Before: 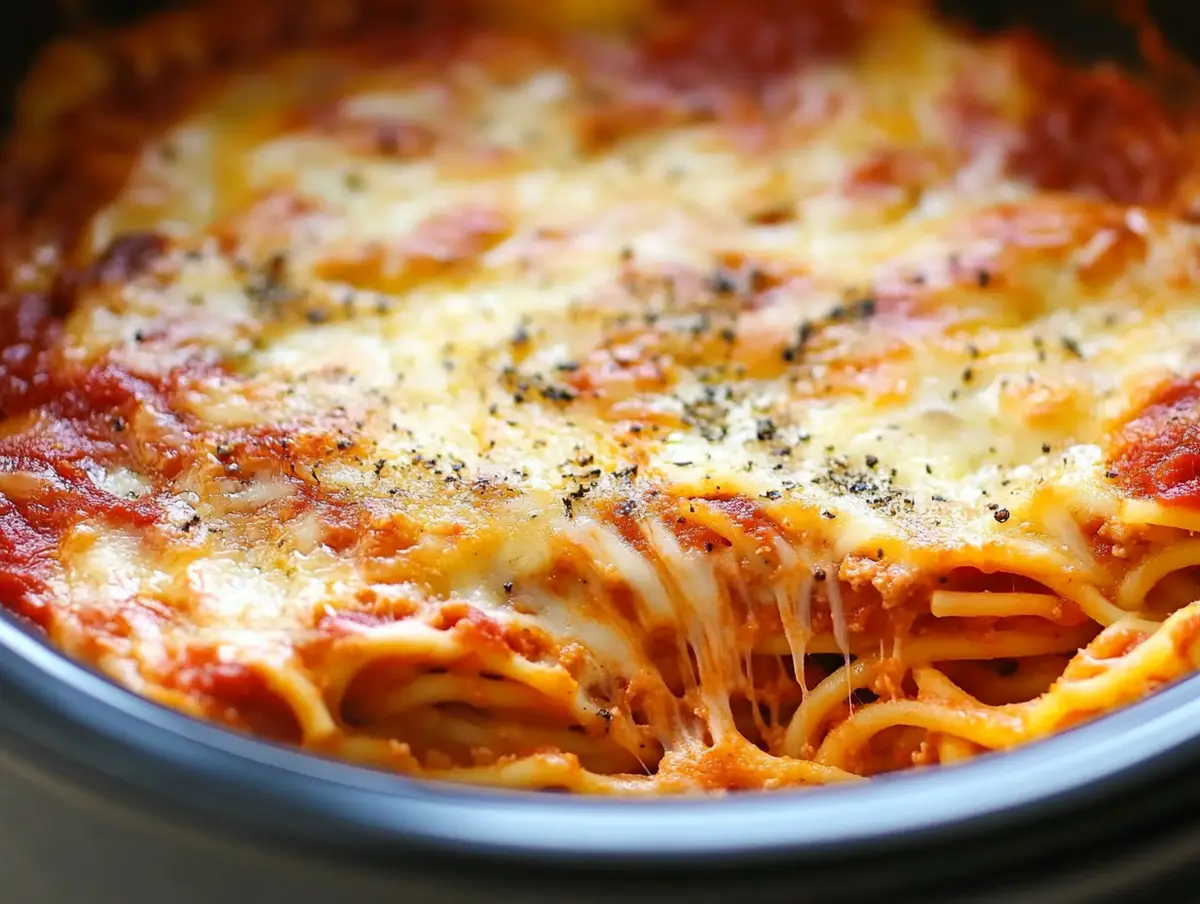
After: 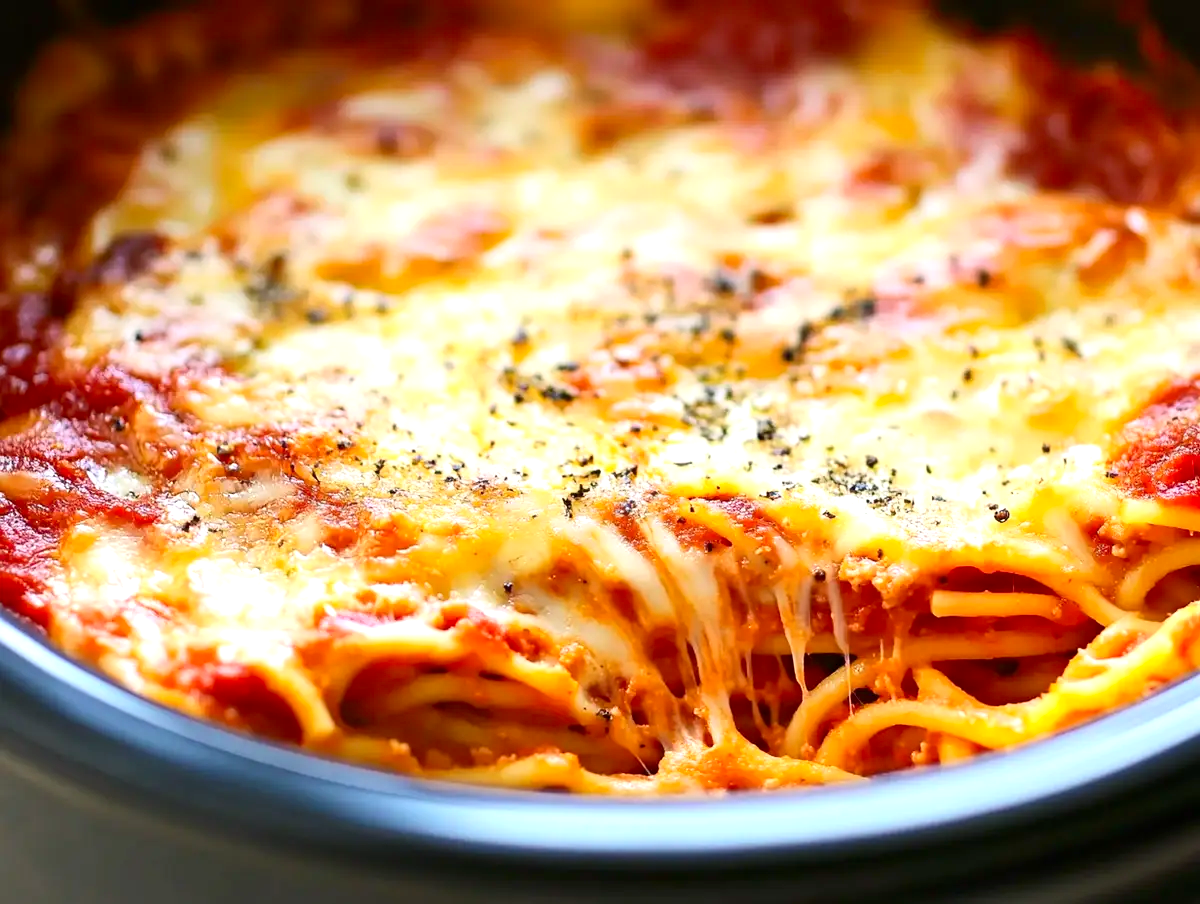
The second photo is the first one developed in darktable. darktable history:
contrast brightness saturation: contrast 0.15, brightness -0.01, saturation 0.1
exposure: black level correction 0.001, exposure 0.5 EV, compensate exposure bias true, compensate highlight preservation false
